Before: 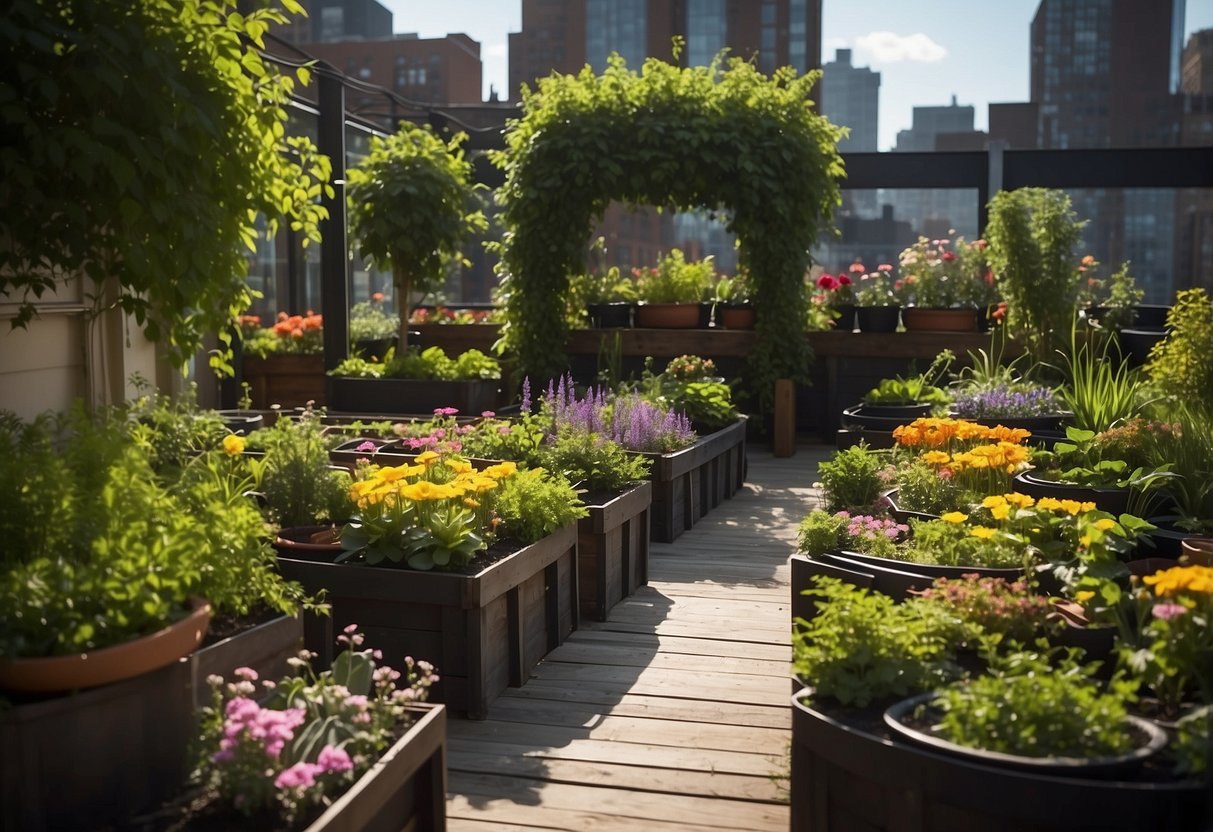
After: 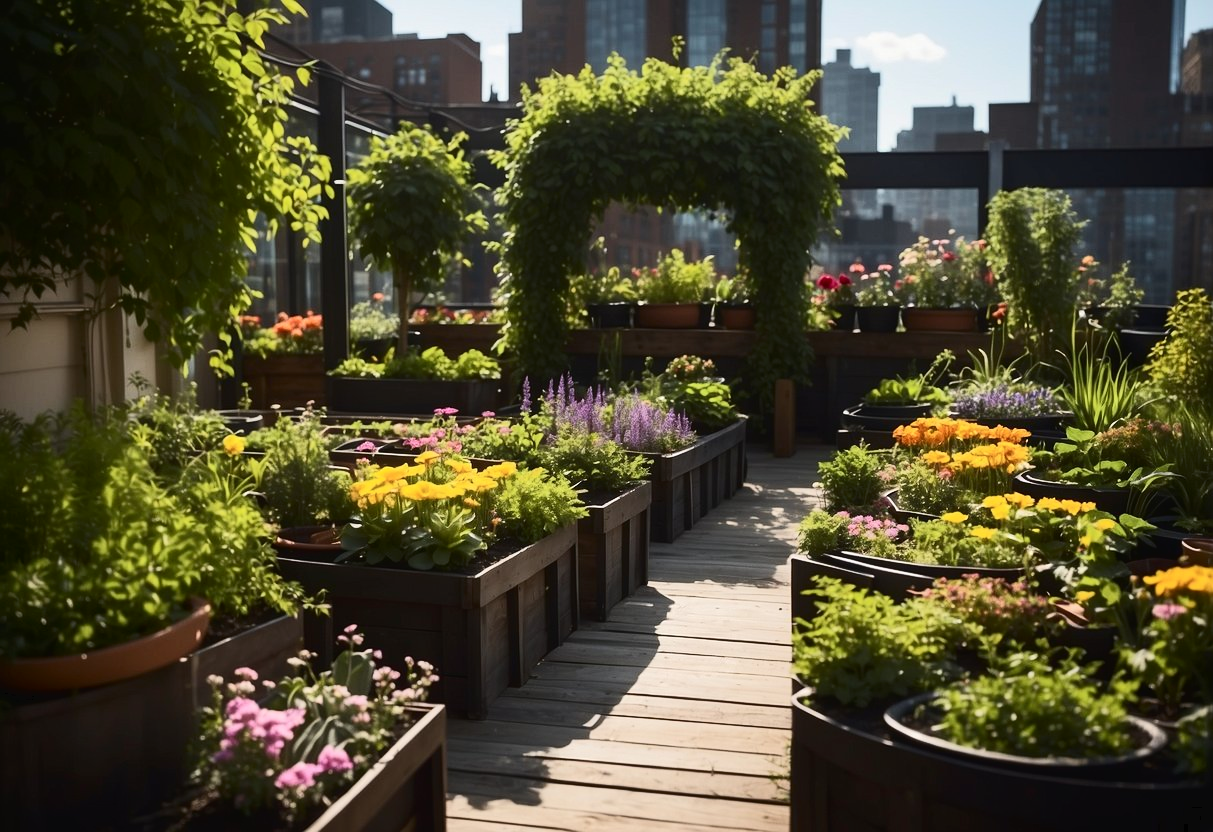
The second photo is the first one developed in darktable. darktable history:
tone curve: curves: ch0 [(0, 0) (0.003, 0.023) (0.011, 0.024) (0.025, 0.026) (0.044, 0.035) (0.069, 0.05) (0.1, 0.071) (0.136, 0.098) (0.177, 0.135) (0.224, 0.172) (0.277, 0.227) (0.335, 0.296) (0.399, 0.372) (0.468, 0.462) (0.543, 0.58) (0.623, 0.697) (0.709, 0.789) (0.801, 0.86) (0.898, 0.918) (1, 1)], color space Lab, independent channels, preserve colors none
